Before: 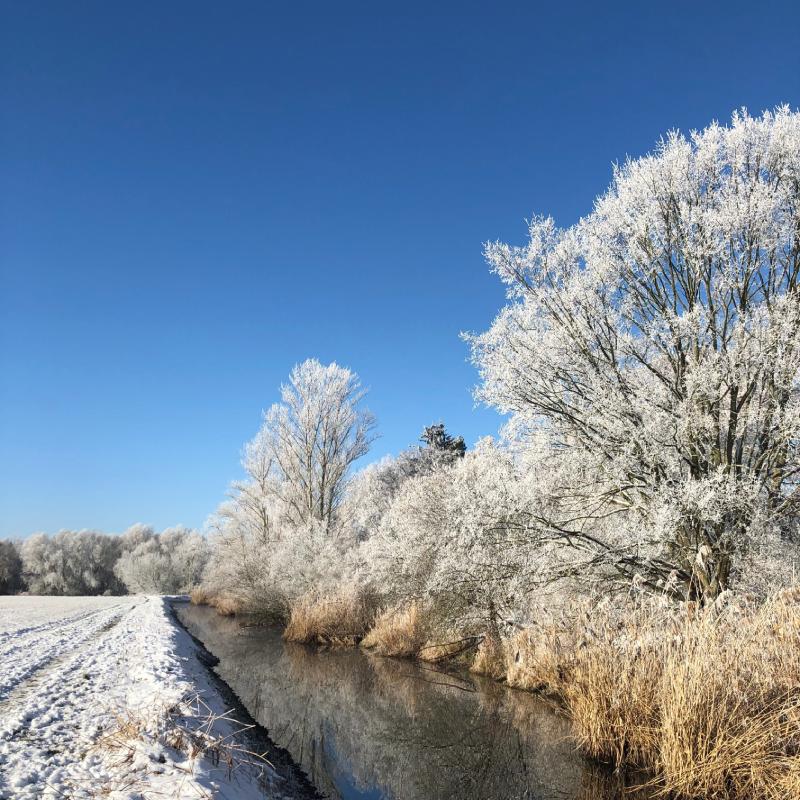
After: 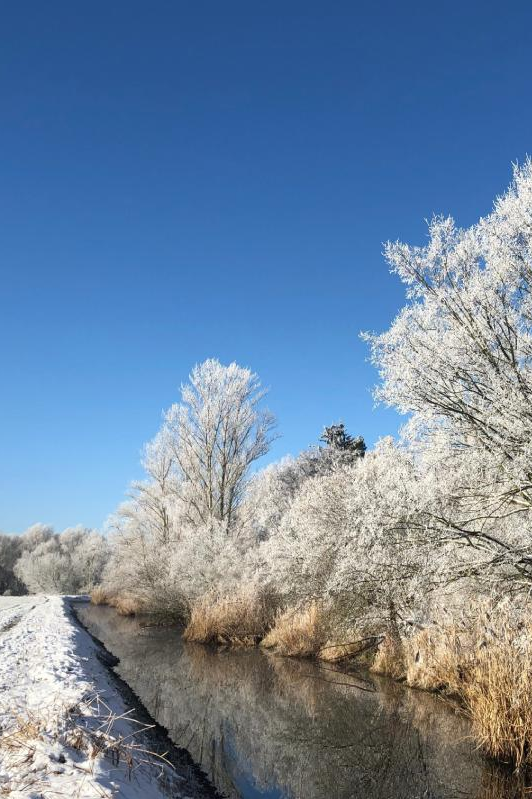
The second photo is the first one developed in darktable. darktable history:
crop and rotate: left 12.536%, right 20.874%
